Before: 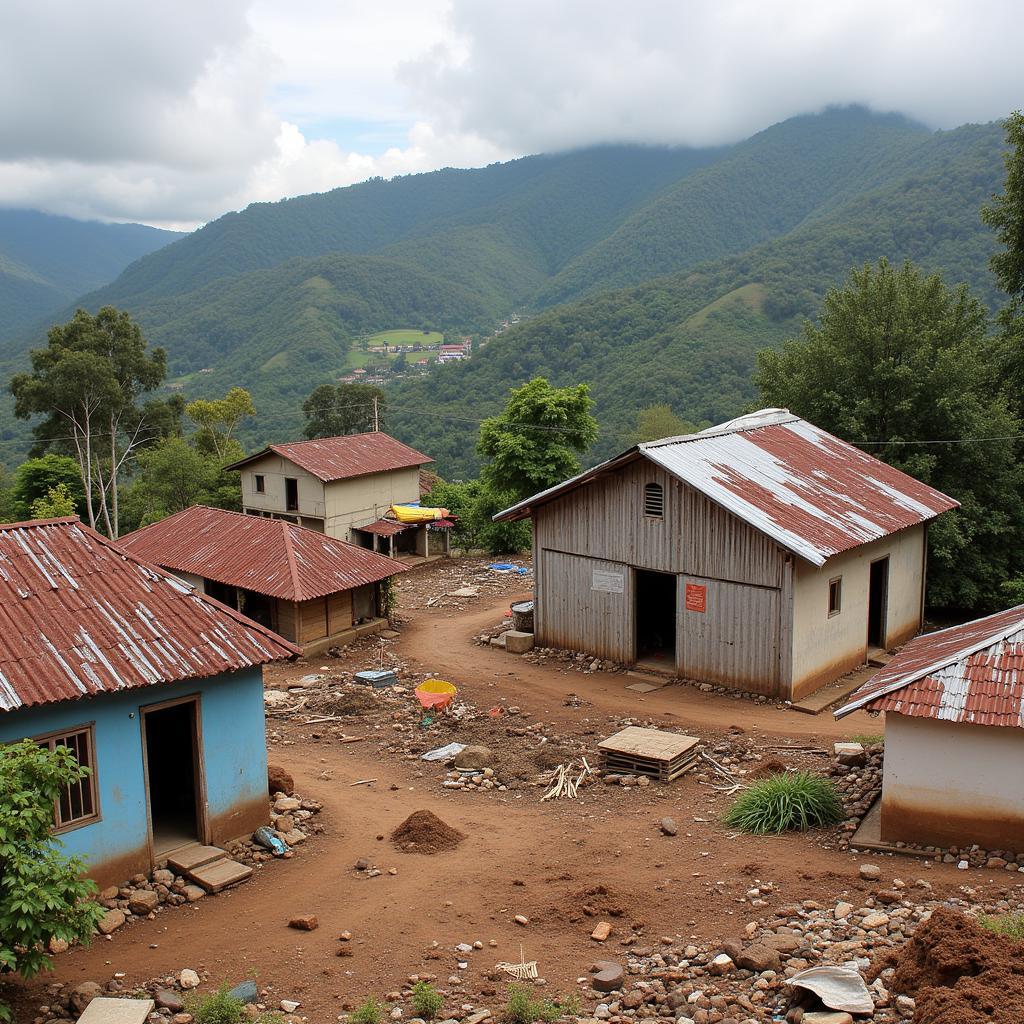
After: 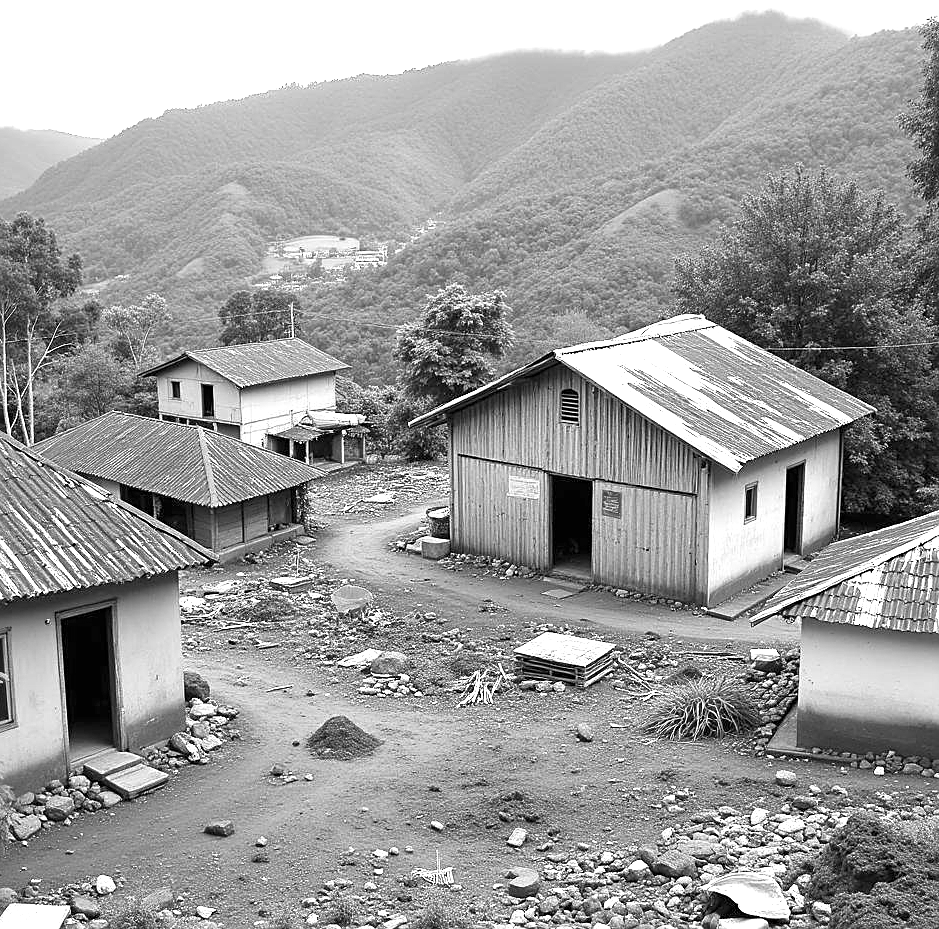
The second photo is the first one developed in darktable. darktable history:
exposure: black level correction 0, exposure 1.45 EV, compensate exposure bias true, compensate highlight preservation false
crop and rotate: left 8.262%, top 9.226%
monochrome: a -11.7, b 1.62, size 0.5, highlights 0.38
sharpen: radius 1.967
